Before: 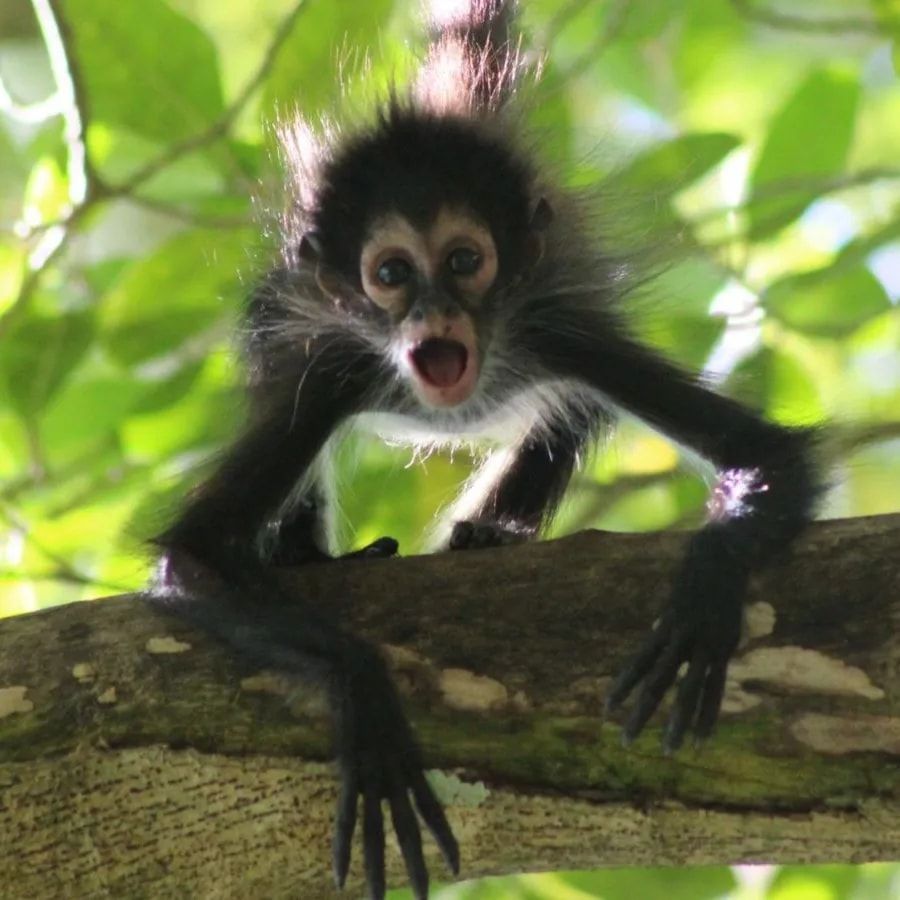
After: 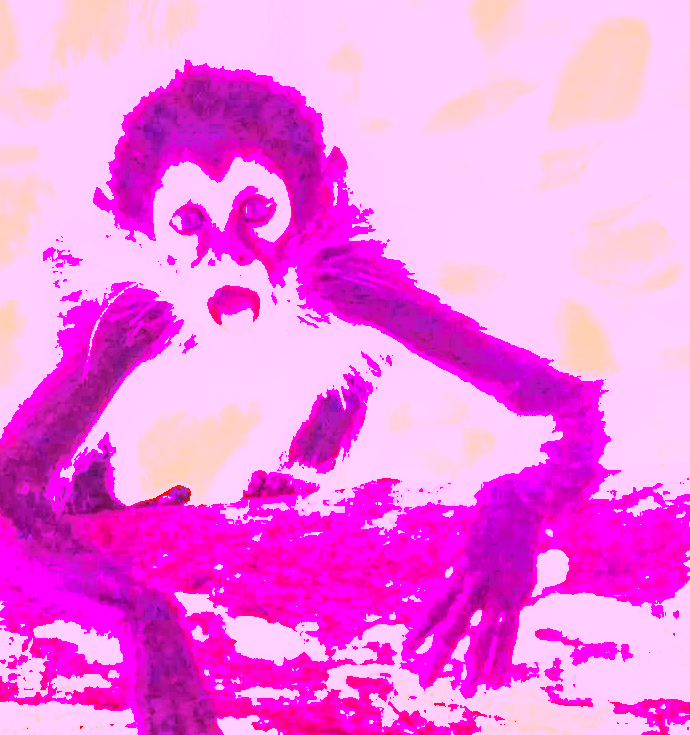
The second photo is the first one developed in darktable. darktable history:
white balance: red 8, blue 8
crop: left 23.095%, top 5.827%, bottom 11.854%
local contrast: on, module defaults
shadows and highlights: shadows 30
